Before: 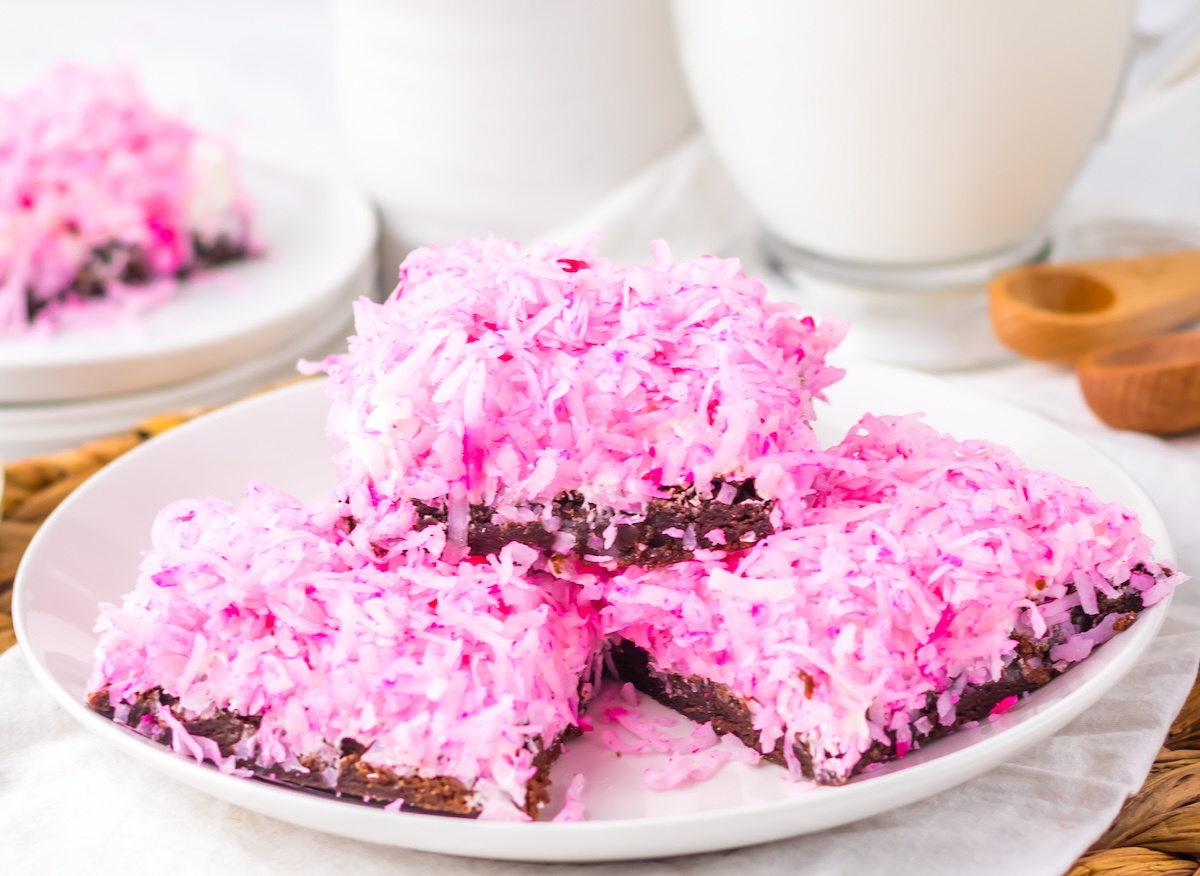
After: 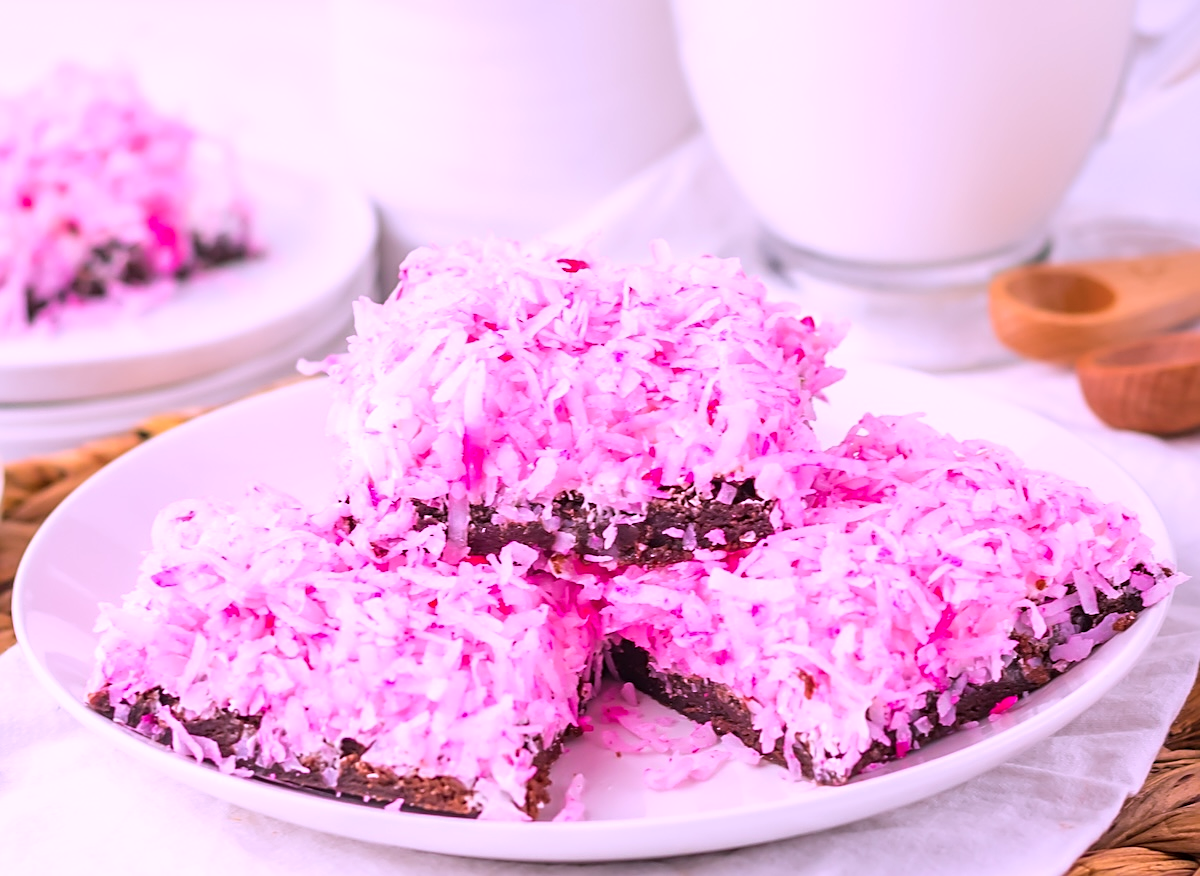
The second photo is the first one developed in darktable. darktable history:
sharpen: on, module defaults
color correction: highlights a* 15.82, highlights b* -20.29
